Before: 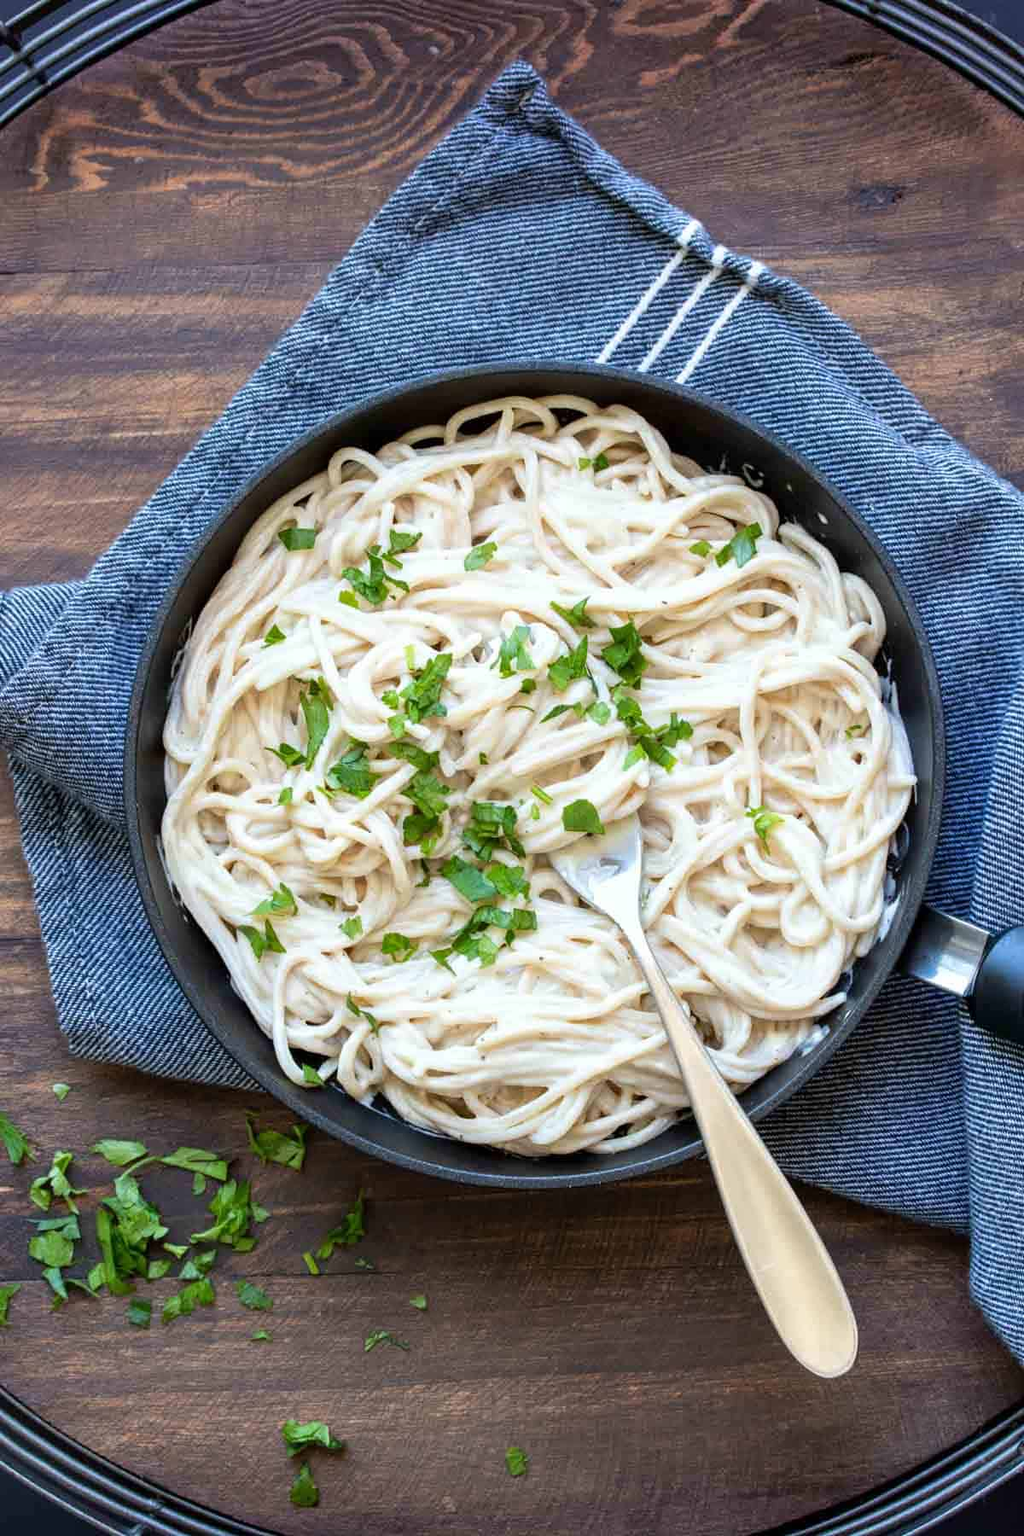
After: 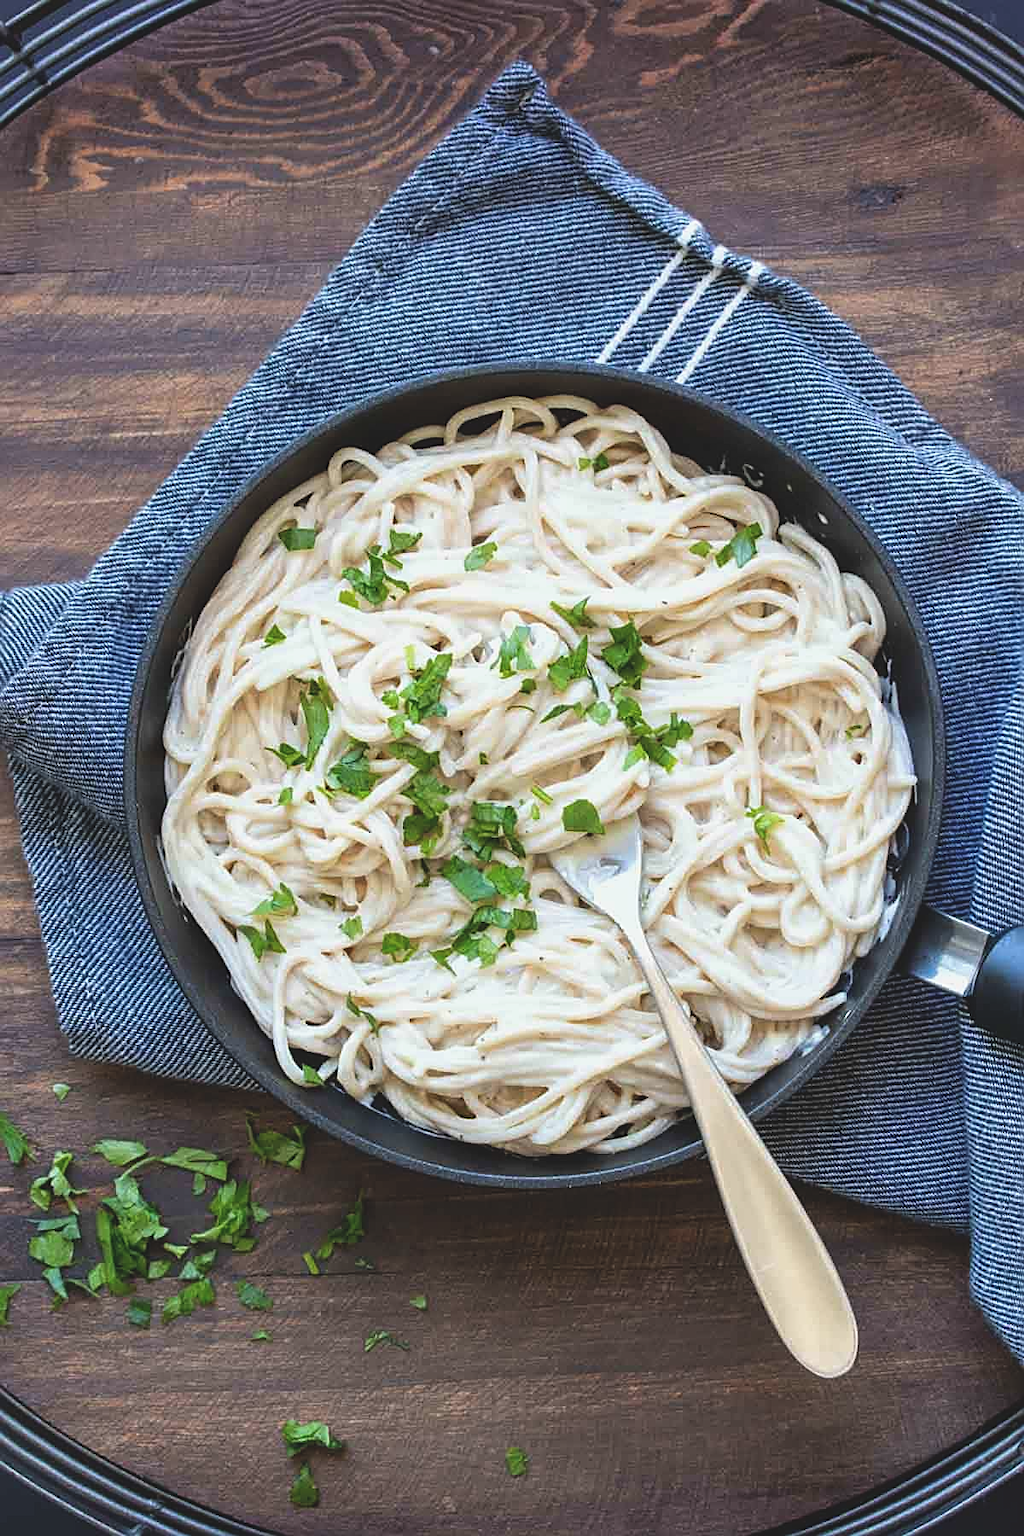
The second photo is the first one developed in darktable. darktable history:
sharpen: amount 0.5
exposure: black level correction -0.015, exposure -0.137 EV, compensate highlight preservation false
